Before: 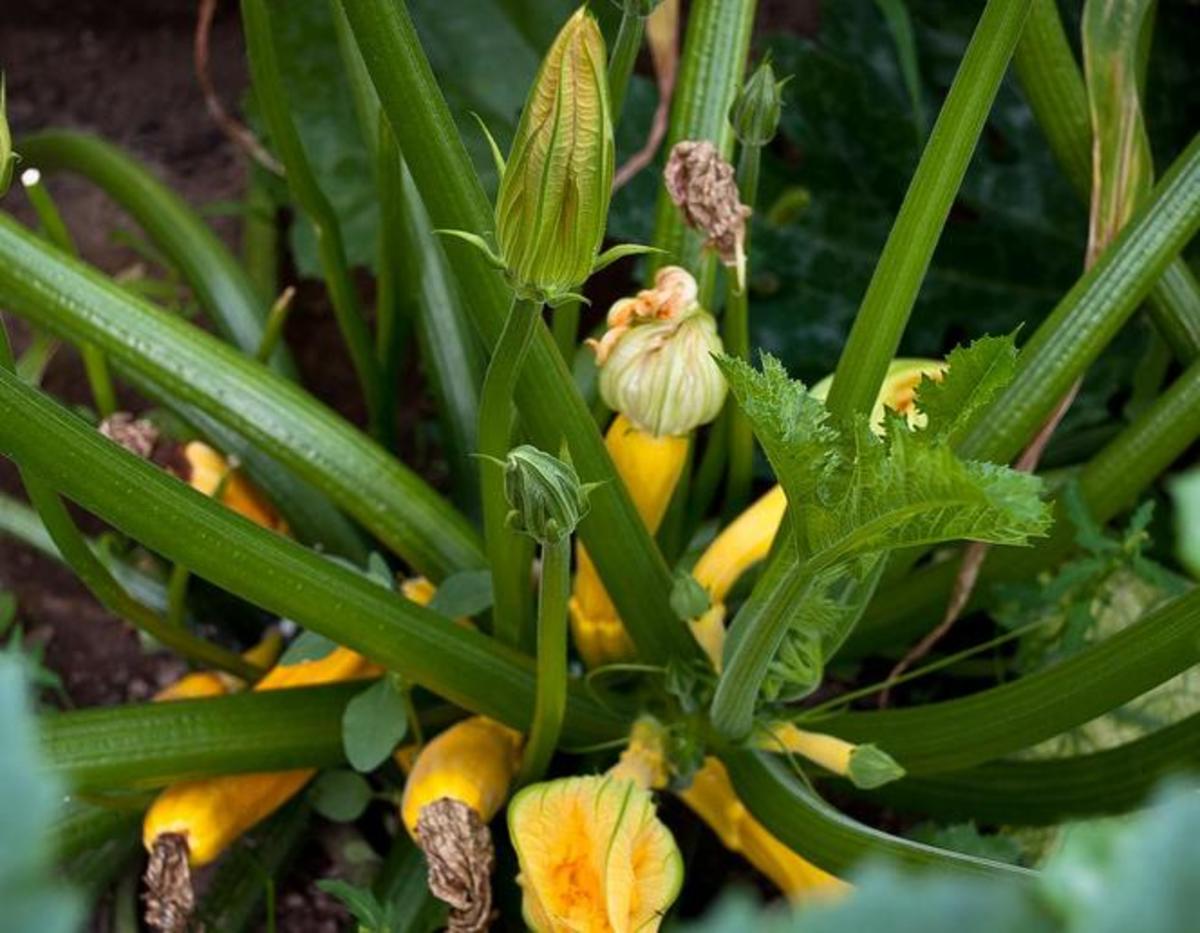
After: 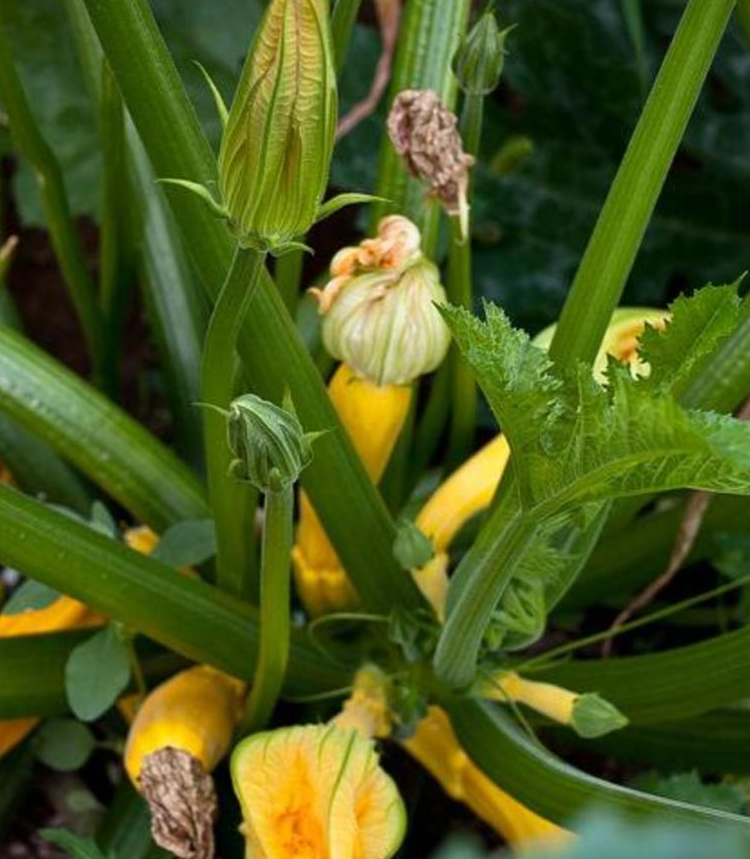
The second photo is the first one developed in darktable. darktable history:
crop and rotate: left 23.124%, top 5.647%, right 14.357%, bottom 2.258%
